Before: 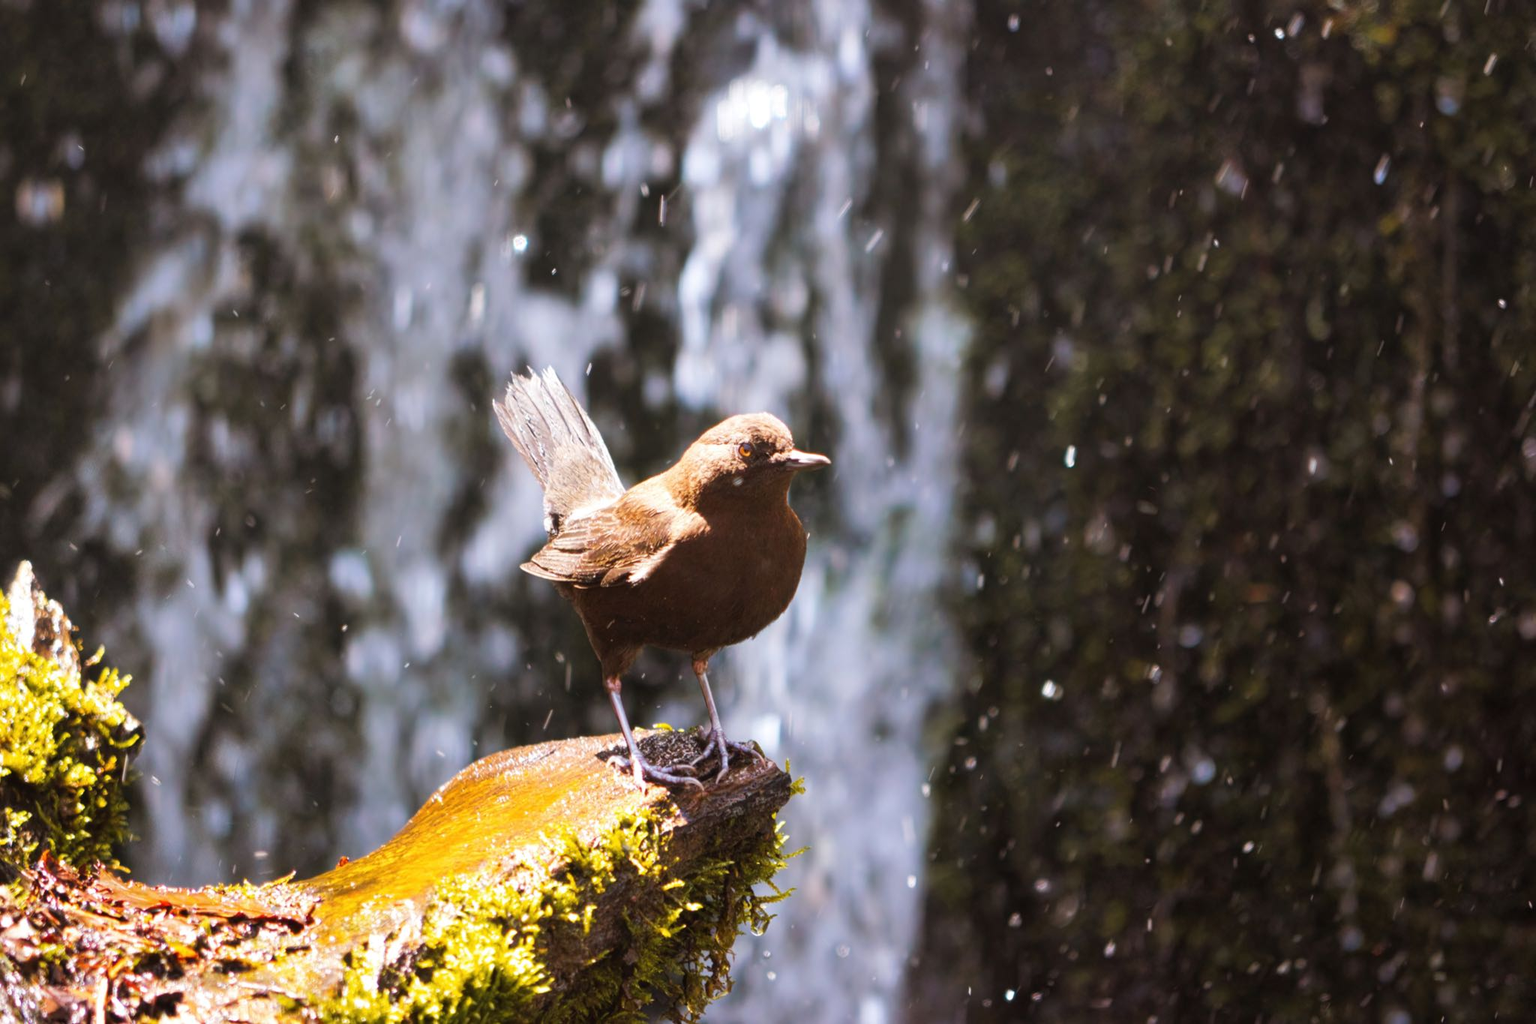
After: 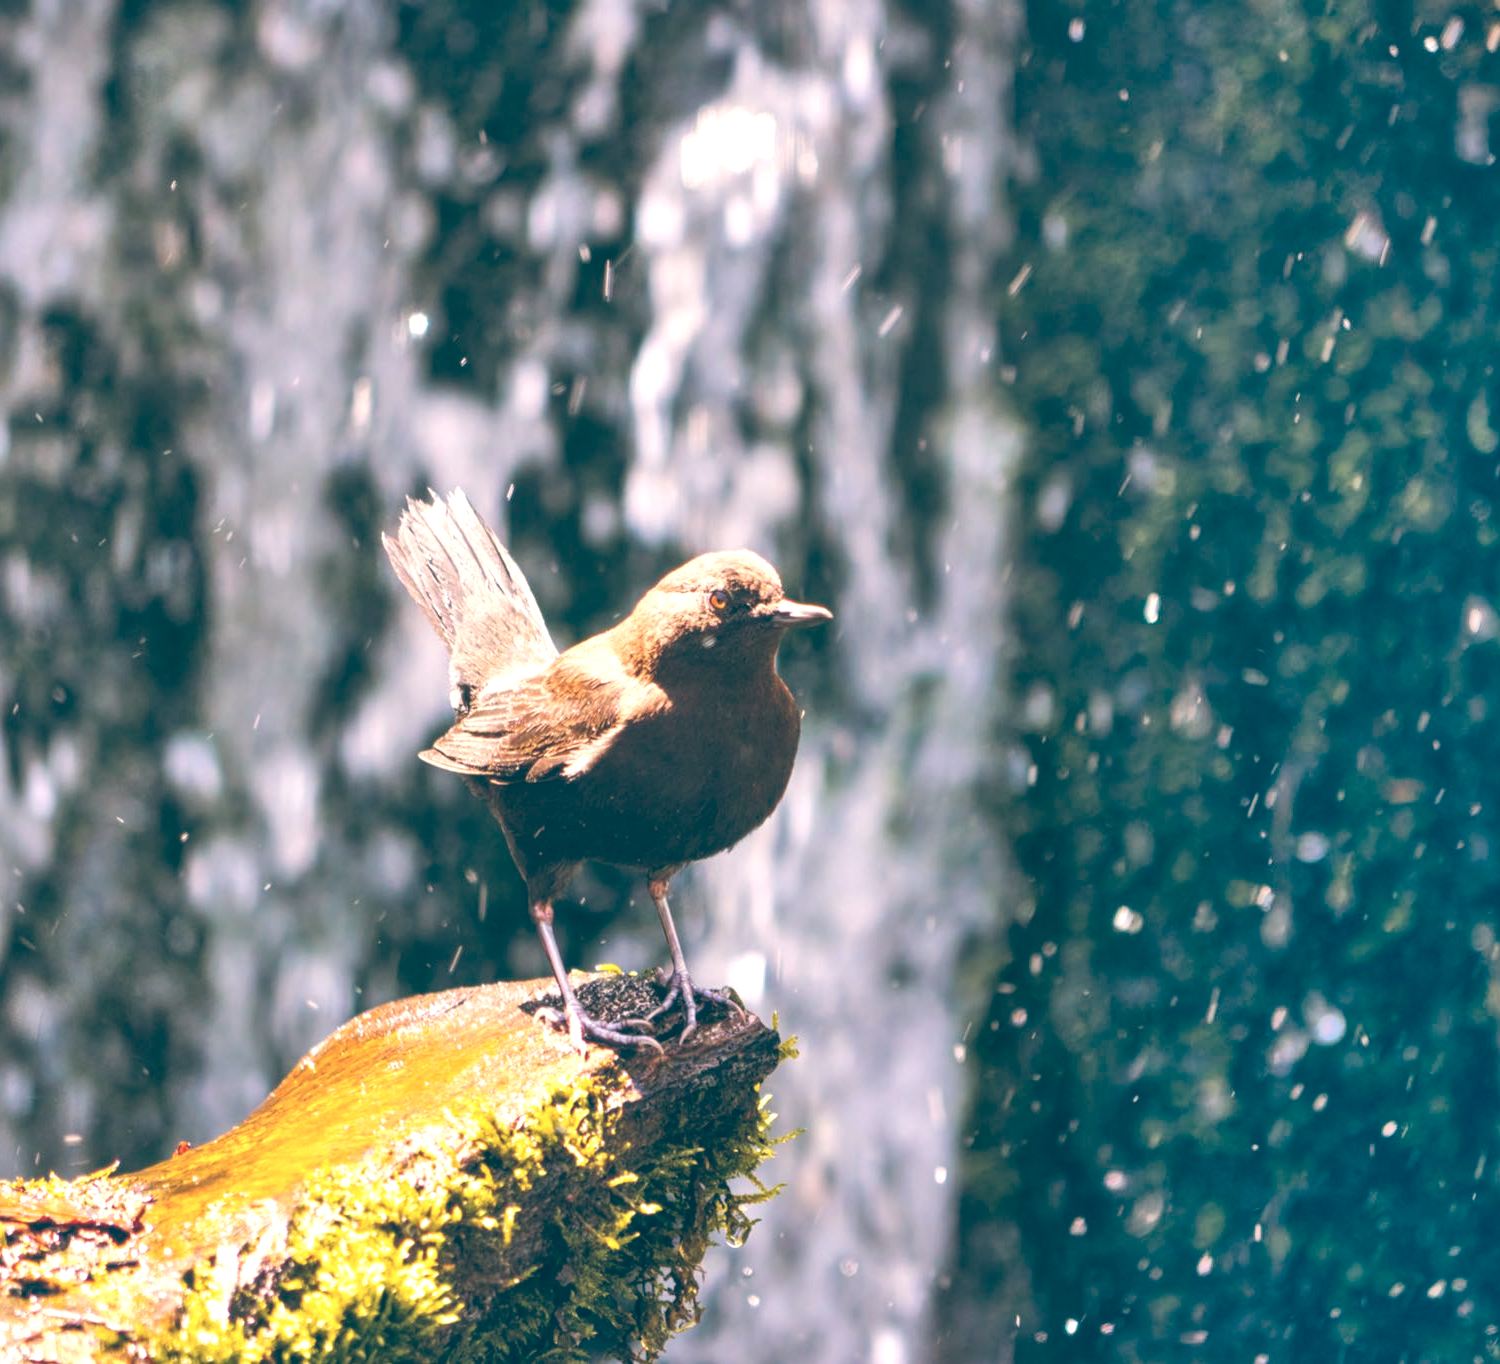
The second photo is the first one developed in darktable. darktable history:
local contrast: detail 110%
crop: left 13.443%, right 13.31%
shadows and highlights: radius 110.86, shadows 51.09, white point adjustment 9.16, highlights -4.17, highlights color adjustment 32.2%, soften with gaussian
color balance: lift [1.006, 0.985, 1.002, 1.015], gamma [1, 0.953, 1.008, 1.047], gain [1.076, 1.13, 1.004, 0.87]
